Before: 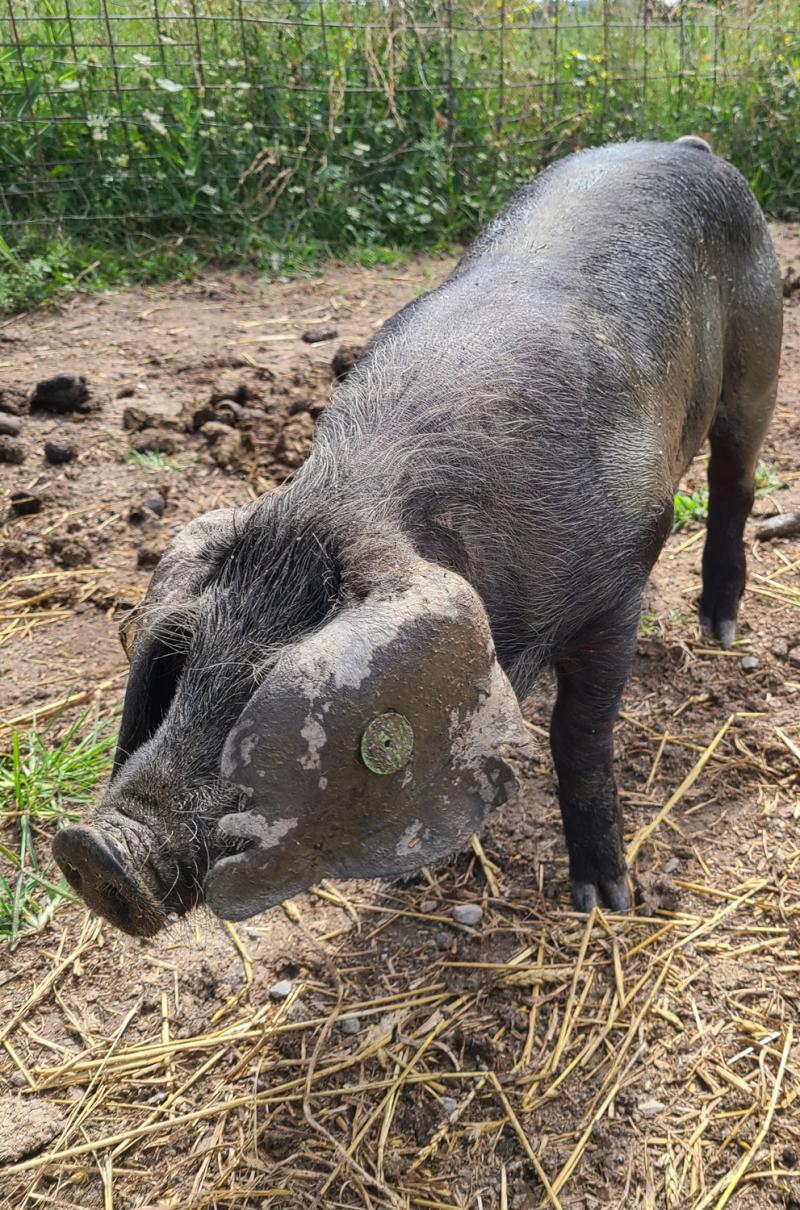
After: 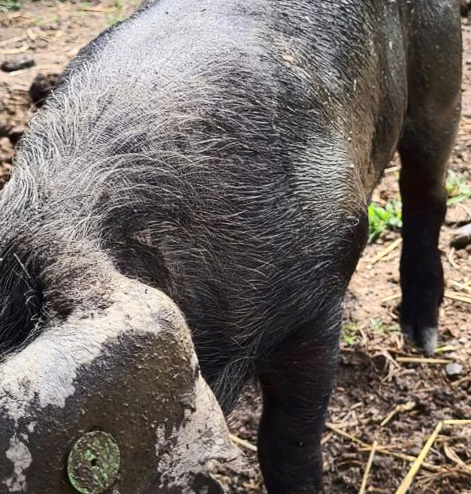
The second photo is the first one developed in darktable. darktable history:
rotate and perspective: rotation -1.68°, lens shift (vertical) -0.146, crop left 0.049, crop right 0.912, crop top 0.032, crop bottom 0.96
crop: left 36.005%, top 18.293%, right 0.31%, bottom 38.444%
contrast brightness saturation: contrast 0.28
